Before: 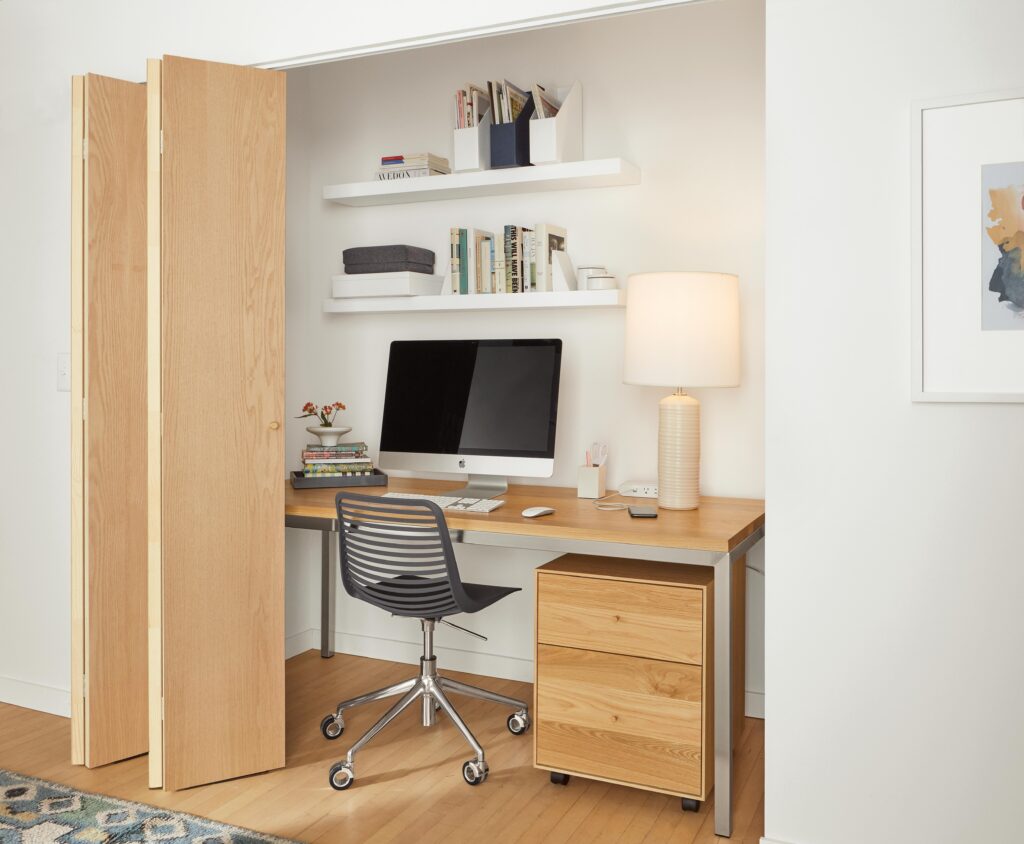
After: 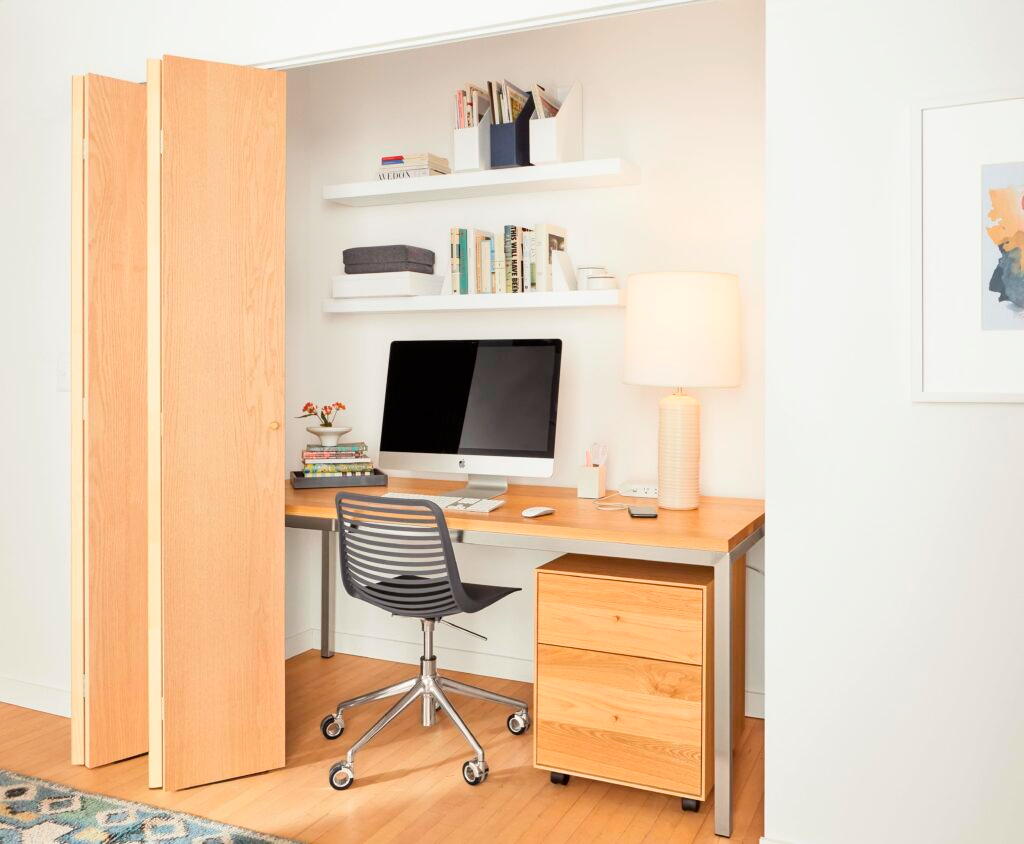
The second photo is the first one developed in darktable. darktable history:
tone curve: curves: ch0 [(0, 0) (0.004, 0.001) (0.133, 0.151) (0.325, 0.399) (0.475, 0.579) (0.832, 0.902) (1, 1)], color space Lab, linked channels, preserve colors none
